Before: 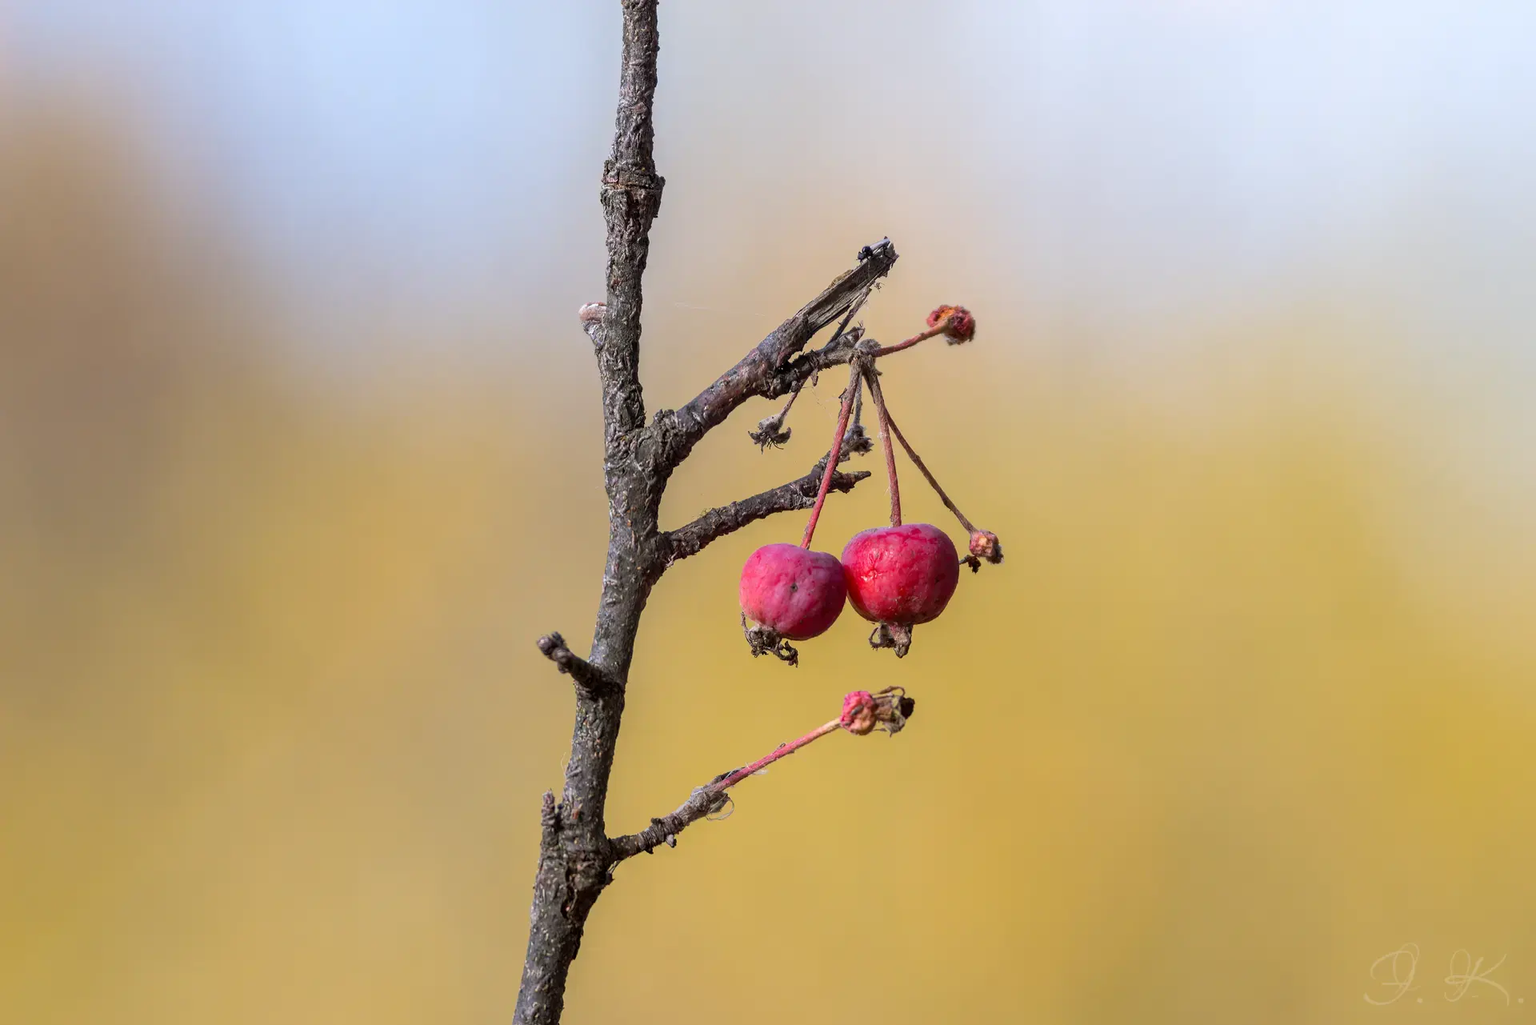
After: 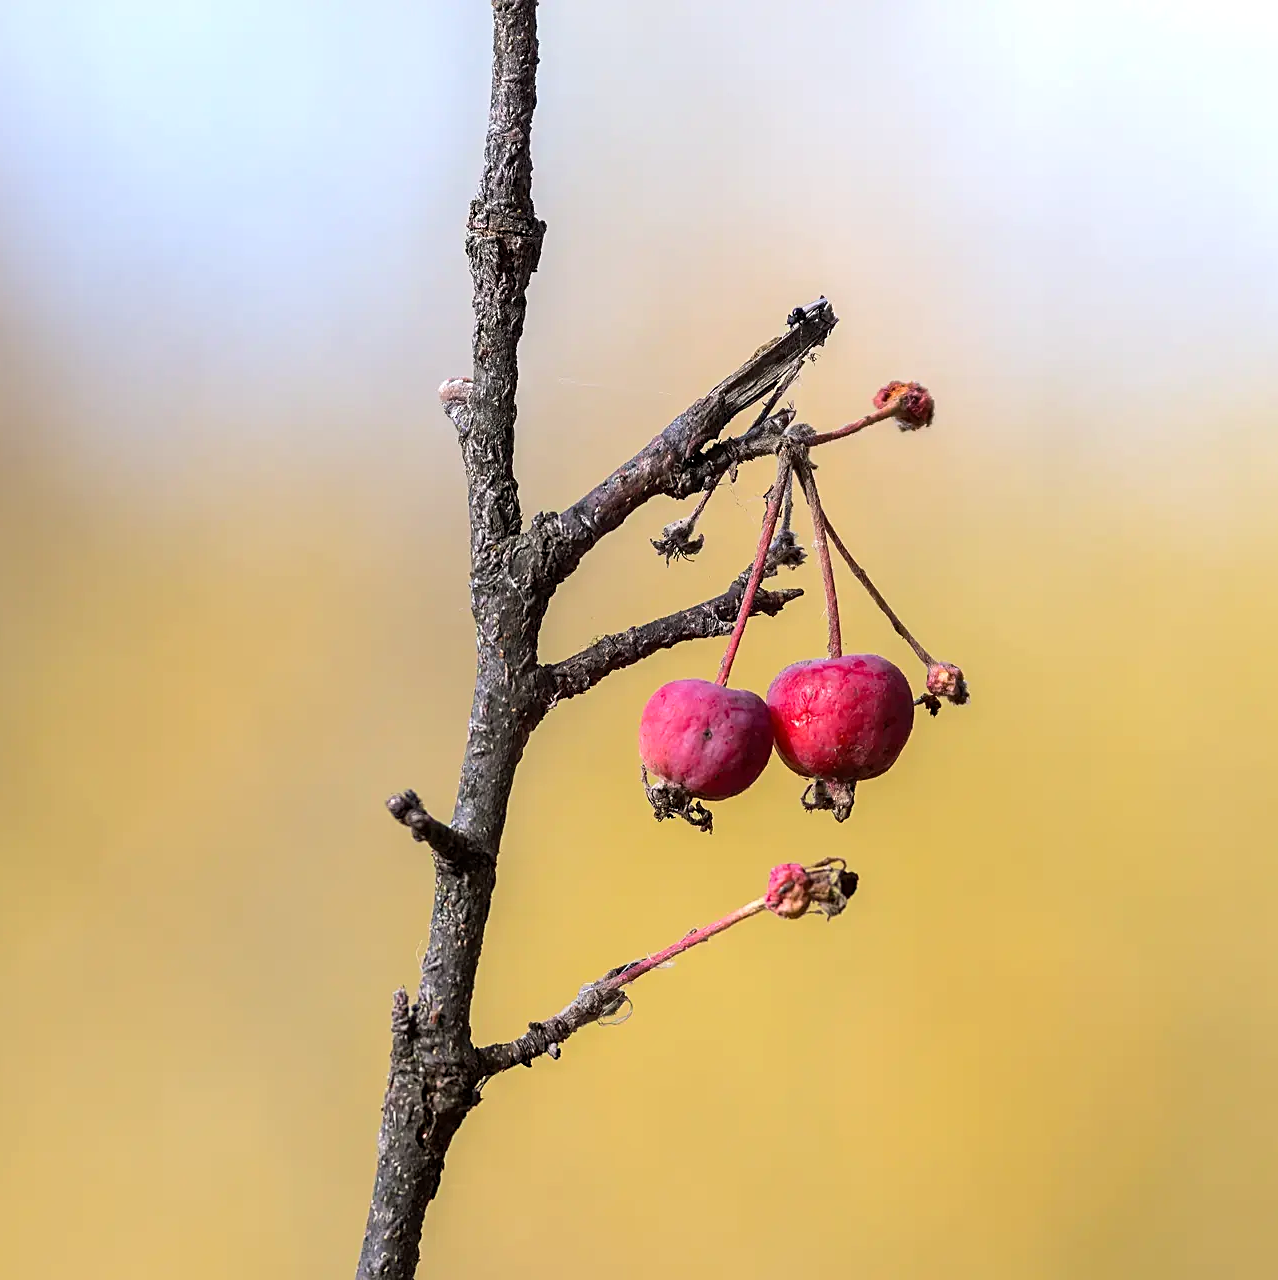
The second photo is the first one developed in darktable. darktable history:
crop and rotate: left 14.883%, right 18.542%
sharpen: on, module defaults
tone equalizer: -8 EV -0.416 EV, -7 EV -0.378 EV, -6 EV -0.325 EV, -5 EV -0.238 EV, -3 EV 0.217 EV, -2 EV 0.335 EV, -1 EV 0.366 EV, +0 EV 0.446 EV, smoothing diameter 2.01%, edges refinement/feathering 23.64, mask exposure compensation -1.57 EV, filter diffusion 5
